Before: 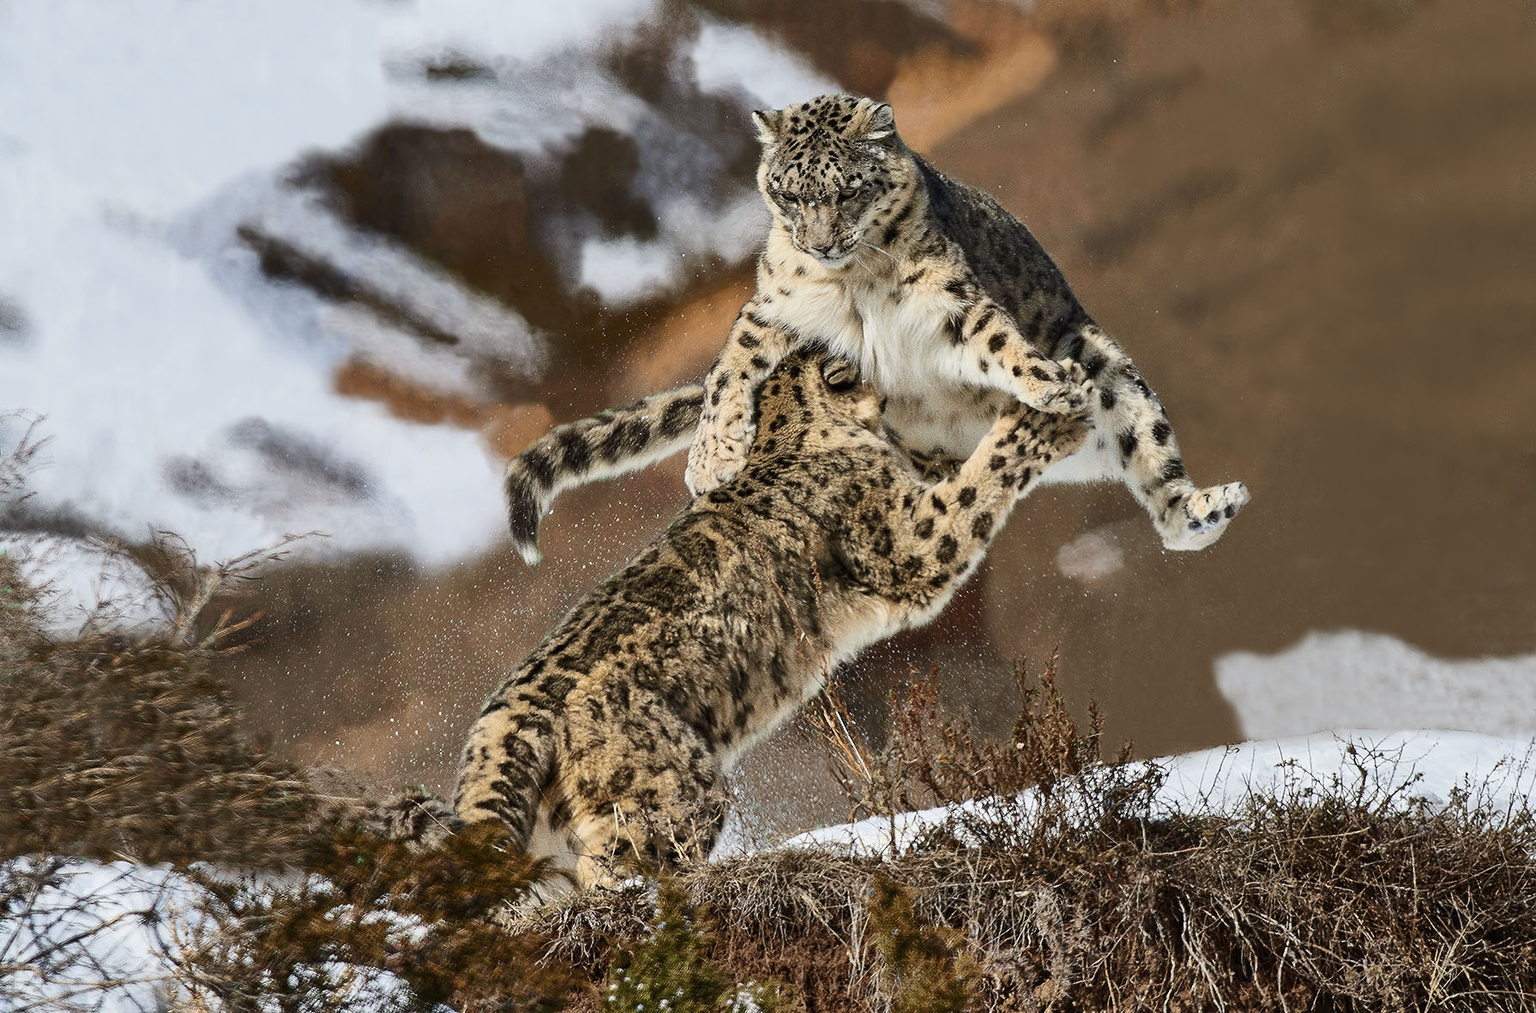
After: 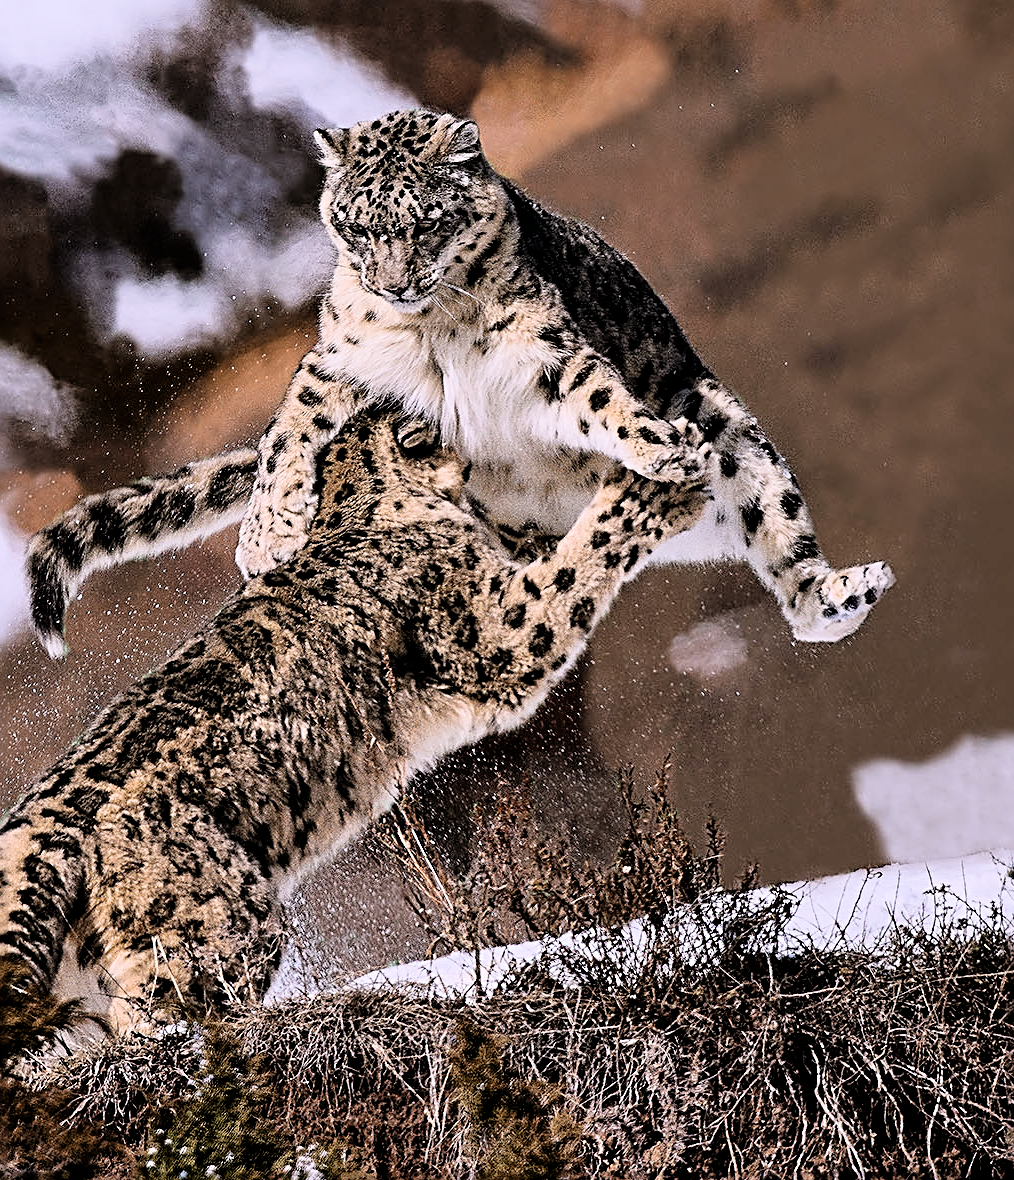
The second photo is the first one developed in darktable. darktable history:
filmic rgb: black relative exposure -3.72 EV, white relative exposure 2.77 EV, dynamic range scaling -5.32%, hardness 3.03
sharpen: radius 2.817, amount 0.715
crop: left 31.458%, top 0%, right 11.876%
white balance: red 1.066, blue 1.119
